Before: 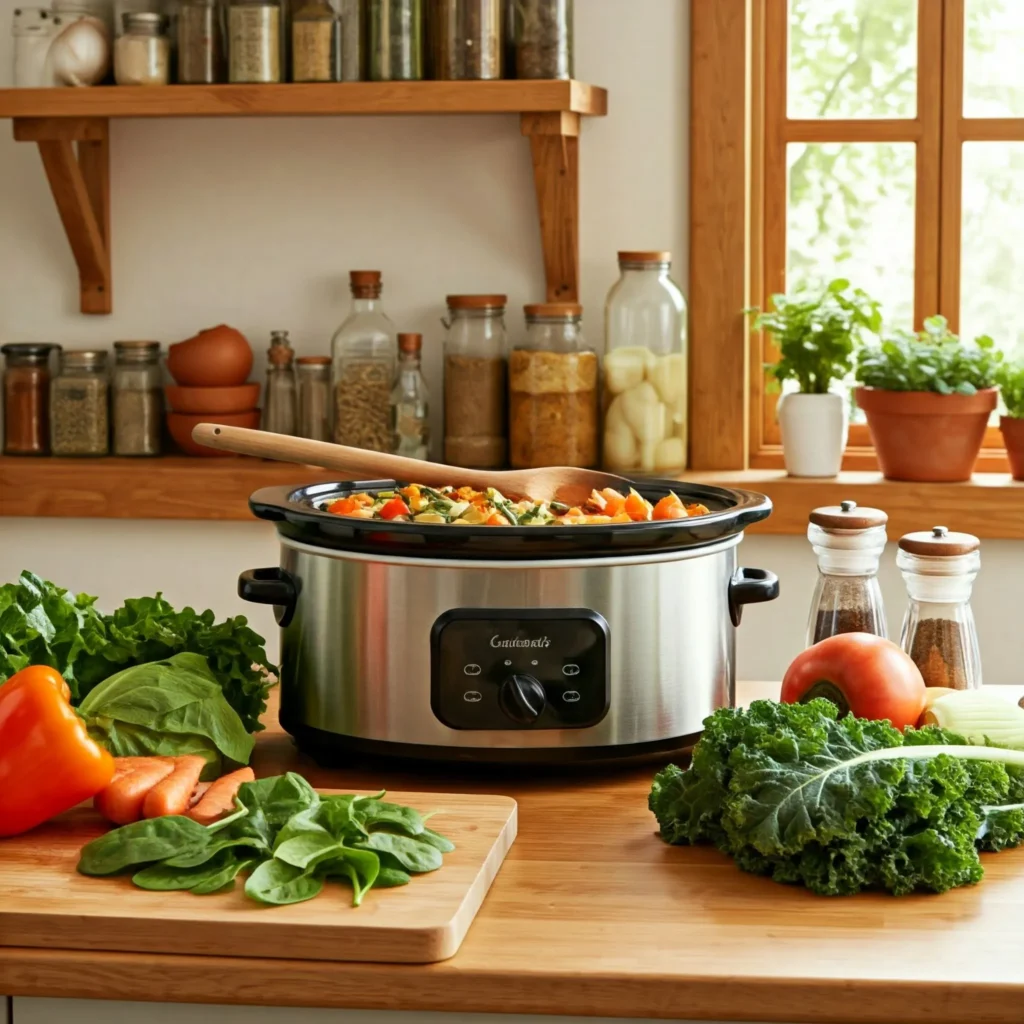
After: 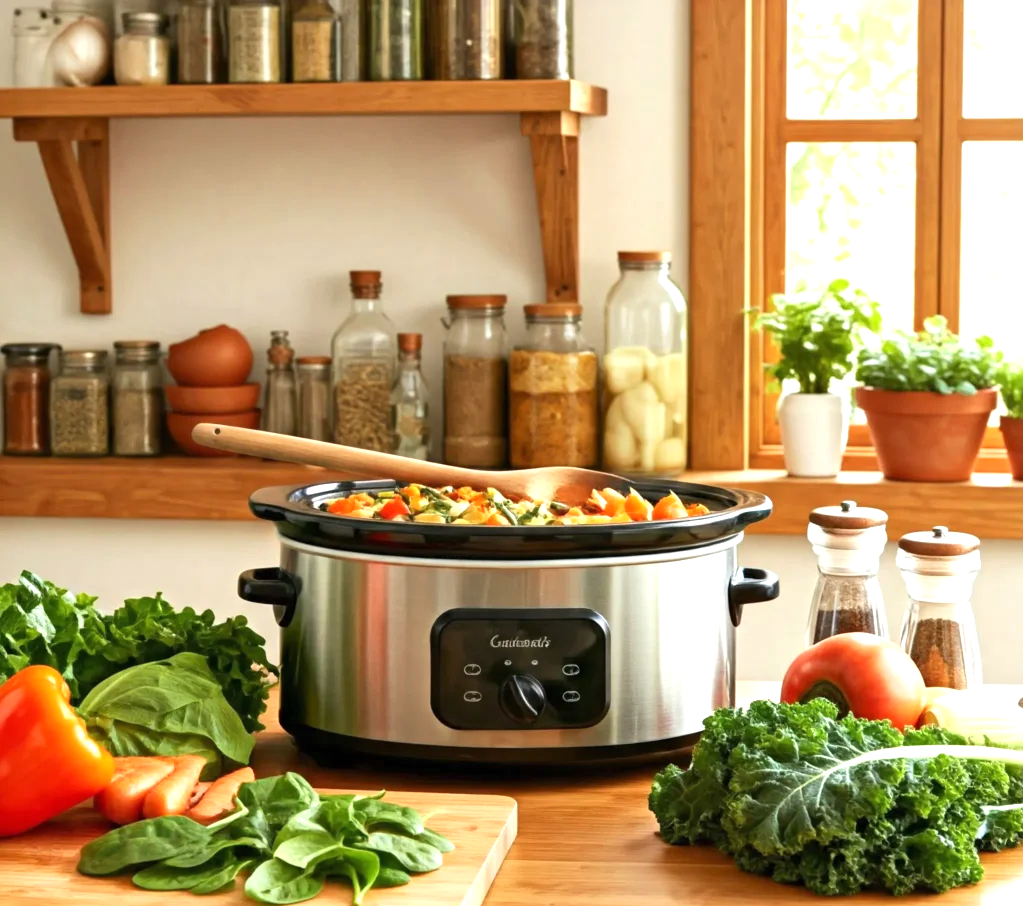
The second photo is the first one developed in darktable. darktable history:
crop and rotate: top 0%, bottom 11.49%
exposure: black level correction 0, exposure 0.7 EV, compensate exposure bias true, compensate highlight preservation false
